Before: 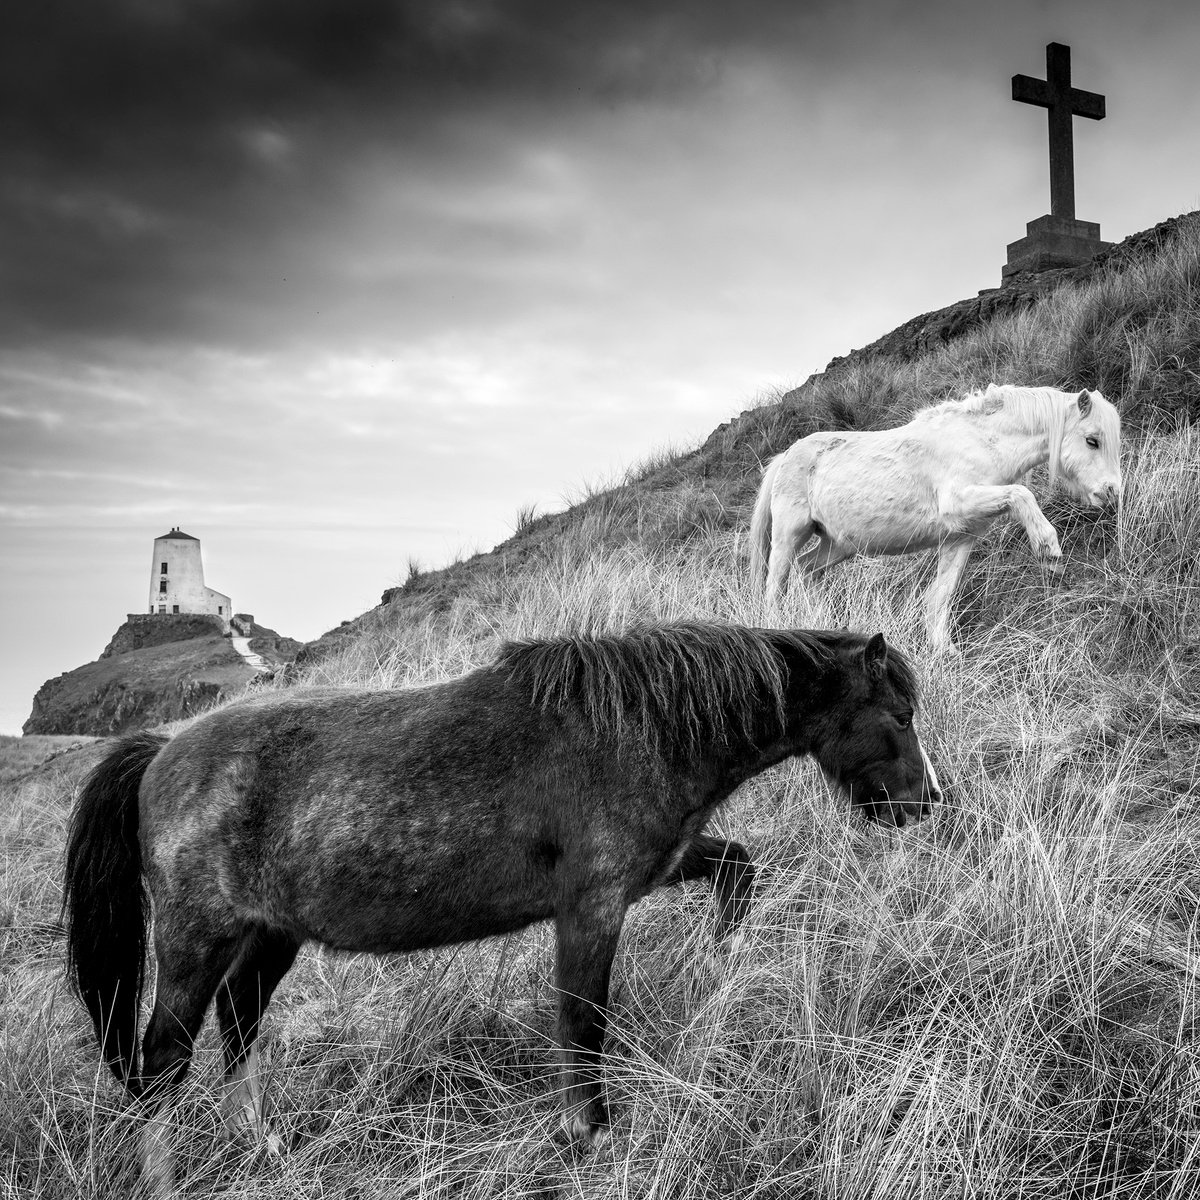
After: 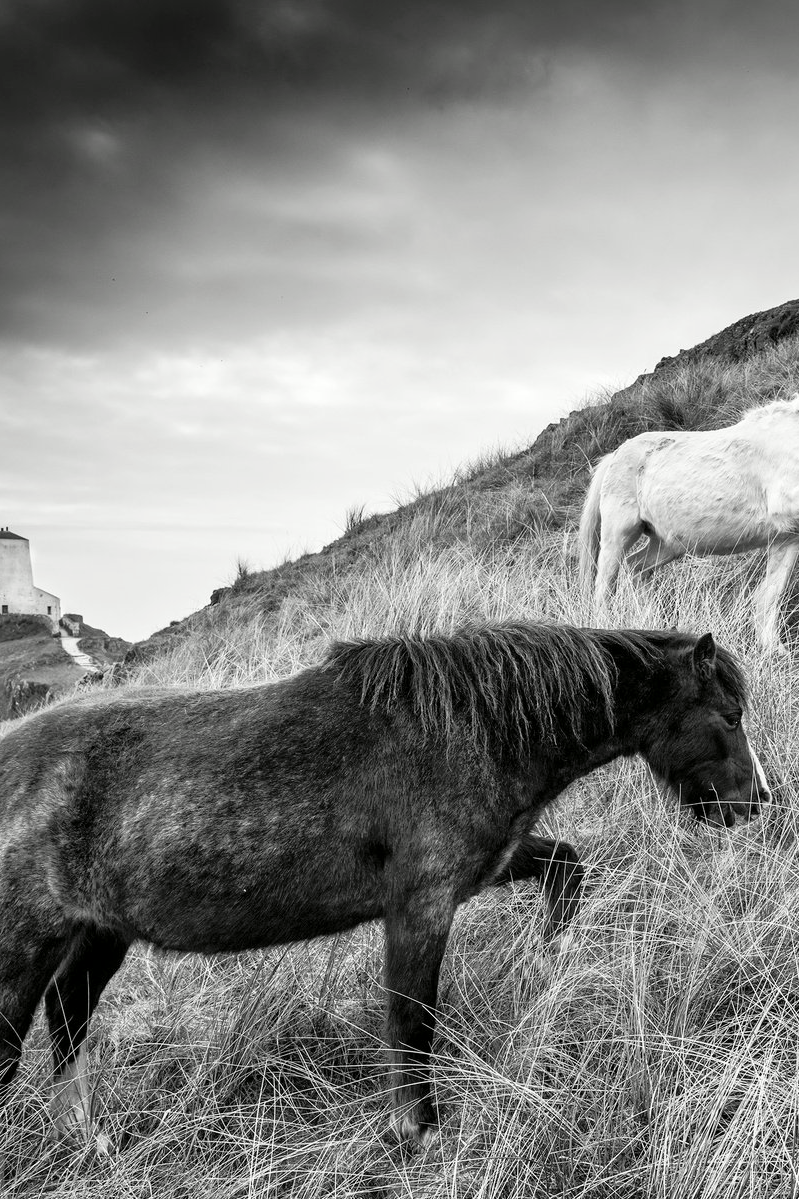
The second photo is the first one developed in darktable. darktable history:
tone curve: curves: ch0 [(0, 0) (0.037, 0.025) (0.131, 0.093) (0.275, 0.256) (0.497, 0.51) (0.617, 0.643) (0.704, 0.732) (0.813, 0.832) (0.911, 0.925) (0.997, 0.995)]; ch1 [(0, 0) (0.301, 0.3) (0.444, 0.45) (0.493, 0.495) (0.507, 0.503) (0.534, 0.533) (0.582, 0.58) (0.658, 0.693) (0.746, 0.77) (1, 1)]; ch2 [(0, 0) (0.246, 0.233) (0.36, 0.352) (0.415, 0.418) (0.476, 0.492) (0.502, 0.504) (0.525, 0.518) (0.539, 0.544) (0.586, 0.602) (0.634, 0.651) (0.706, 0.727) (0.853, 0.852) (1, 0.951)], color space Lab, independent channels, preserve colors none
crop and rotate: left 14.292%, right 19.041%
shadows and highlights: shadows 43.06, highlights 6.94
